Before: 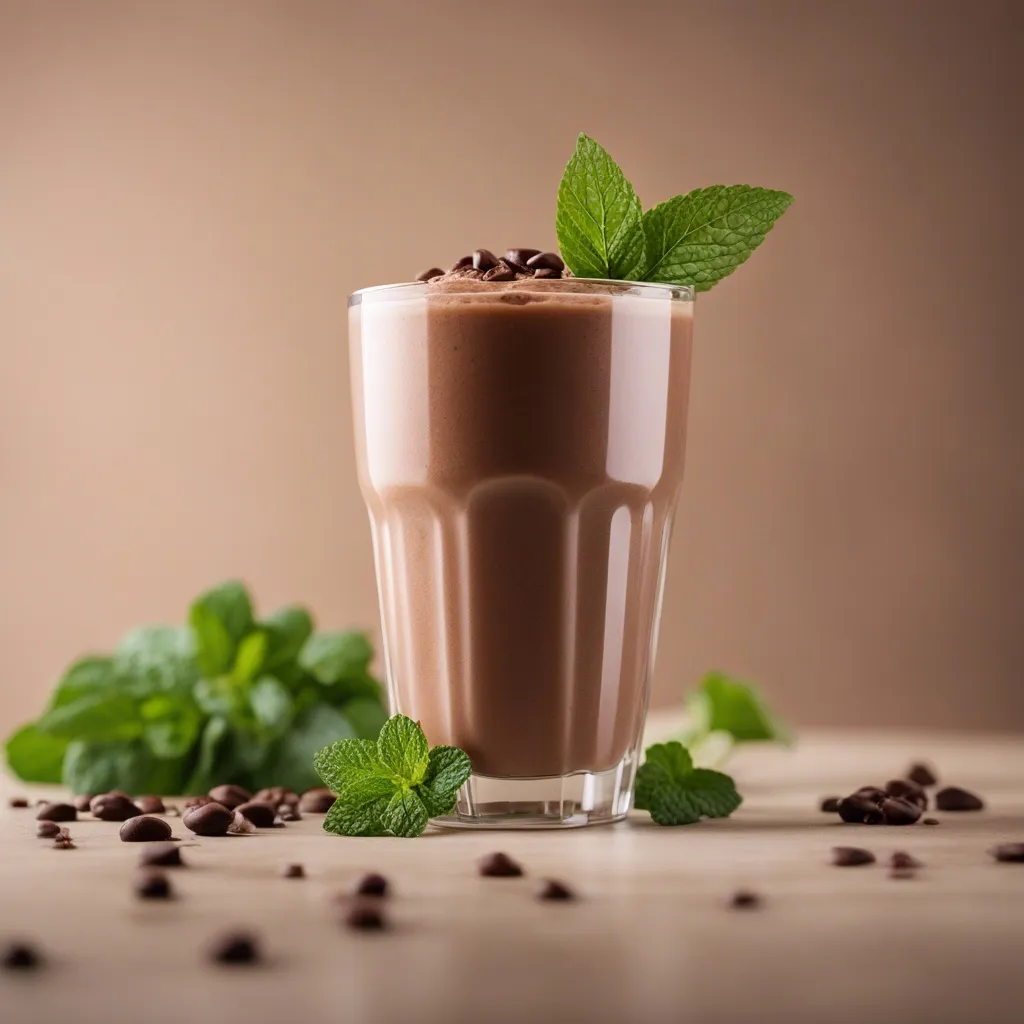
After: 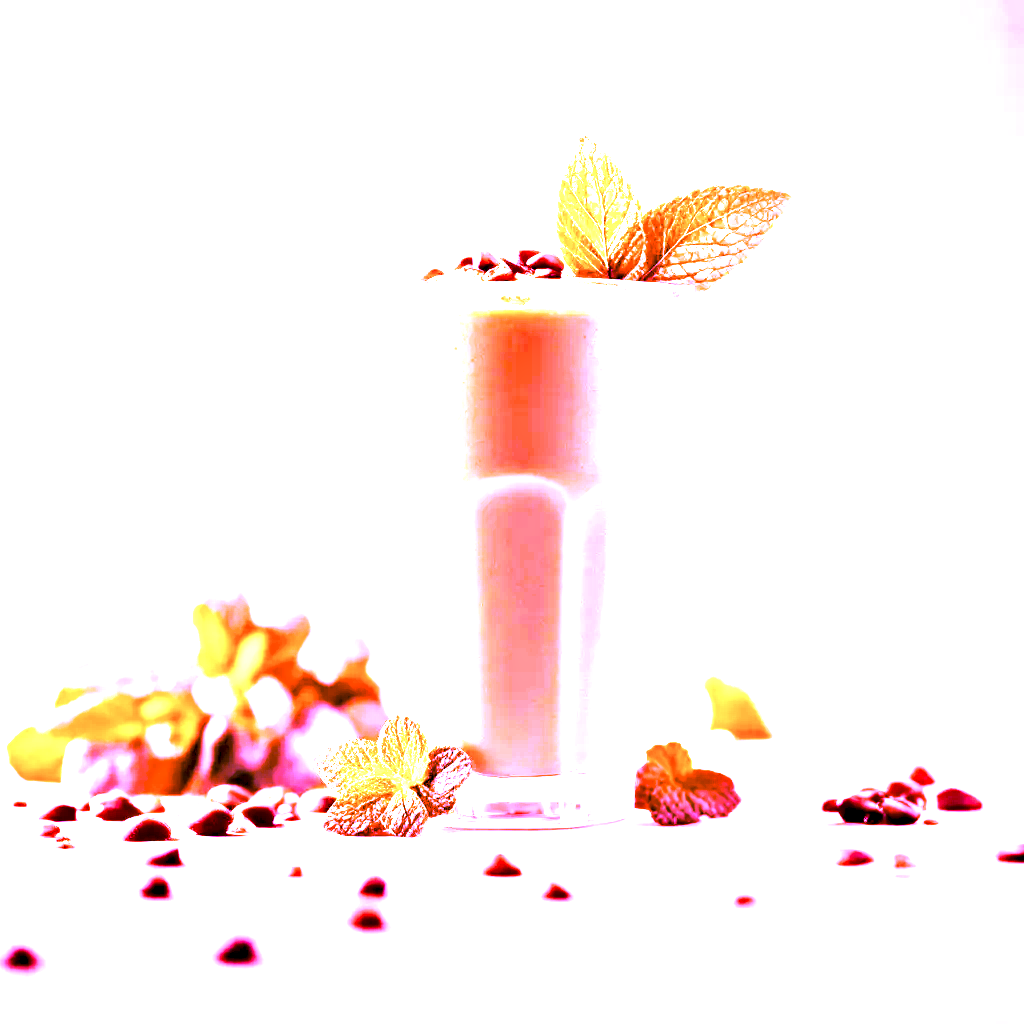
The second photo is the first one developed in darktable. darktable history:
exposure: exposure 0.376 EV, compensate highlight preservation false
white balance: red 8, blue 8
color balance: mode lift, gamma, gain (sRGB), lift [1.04, 1, 1, 0.97], gamma [1.01, 1, 1, 0.97], gain [0.96, 1, 1, 0.97]
velvia: strength 15%
contrast equalizer: octaves 7, y [[0.528, 0.548, 0.563, 0.562, 0.546, 0.526], [0.55 ×6], [0 ×6], [0 ×6], [0 ×6]]
